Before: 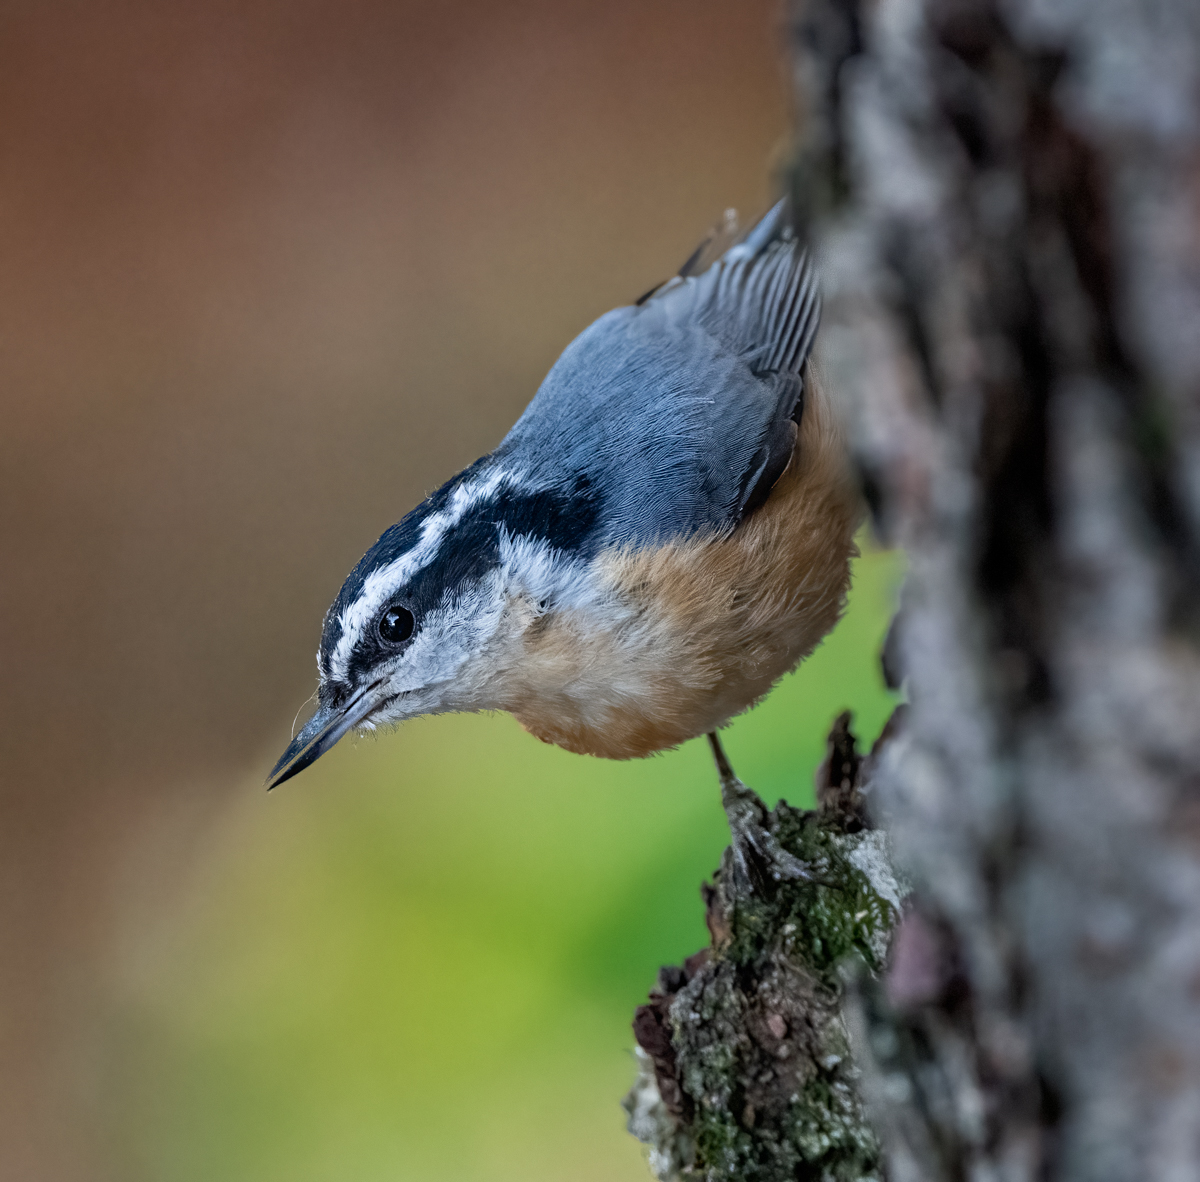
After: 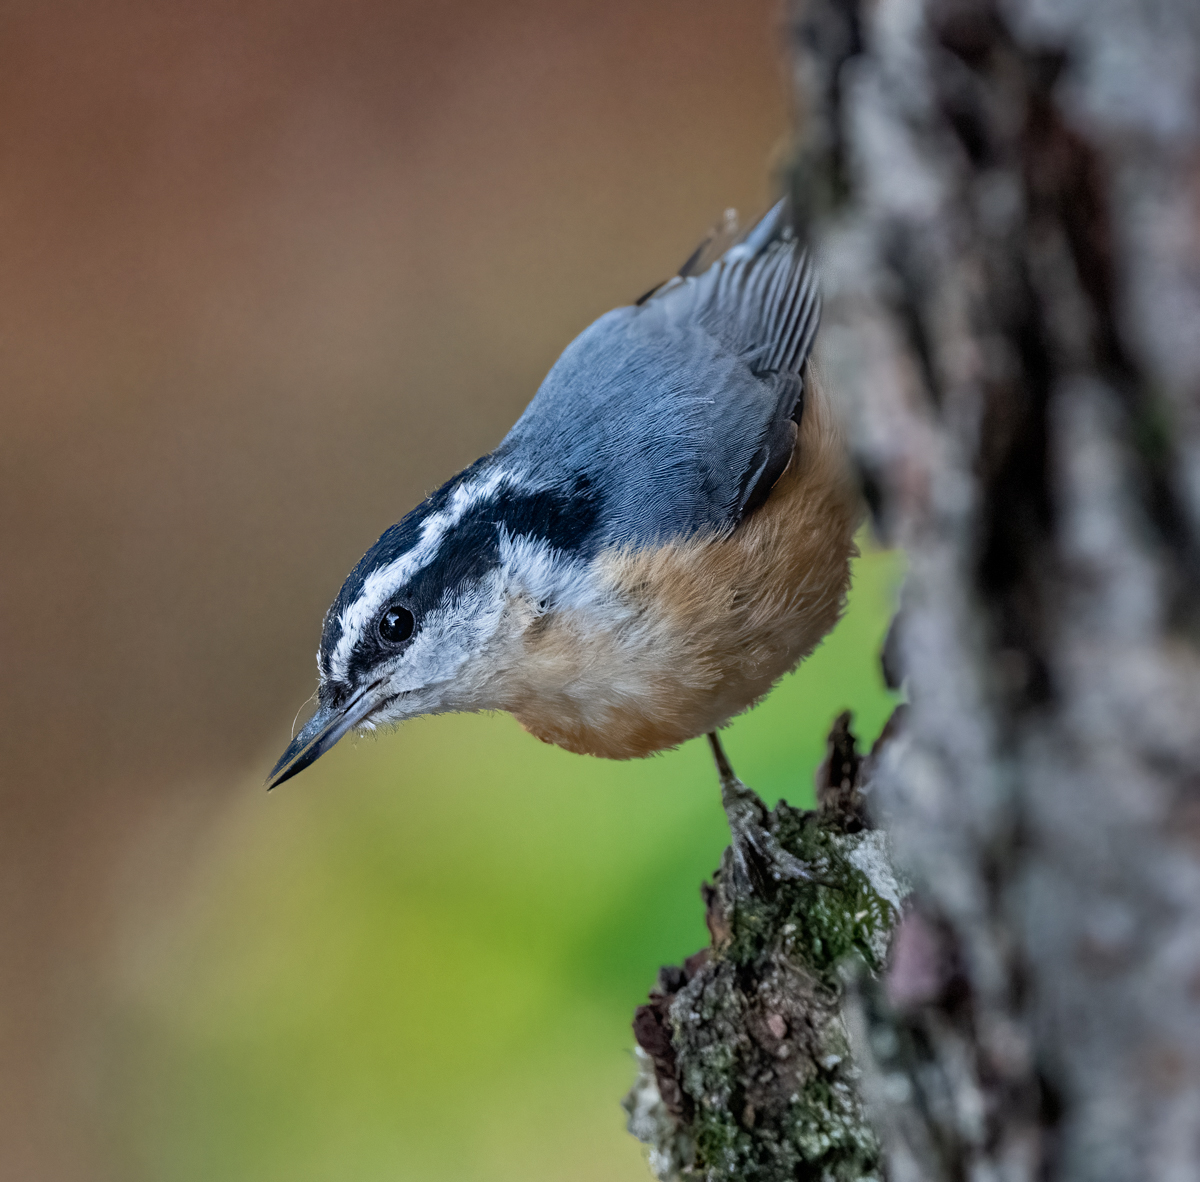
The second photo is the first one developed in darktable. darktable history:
shadows and highlights: highlights color adjustment 0.633%, soften with gaussian
